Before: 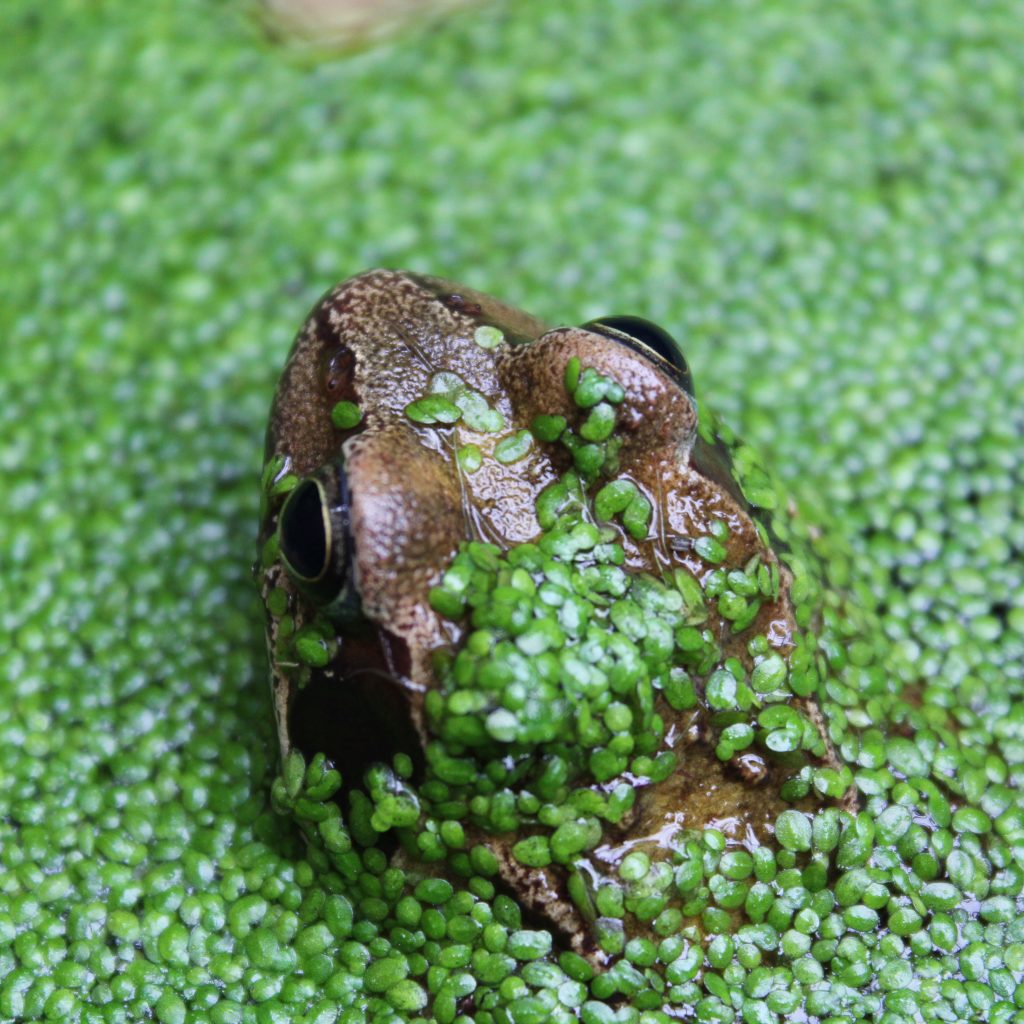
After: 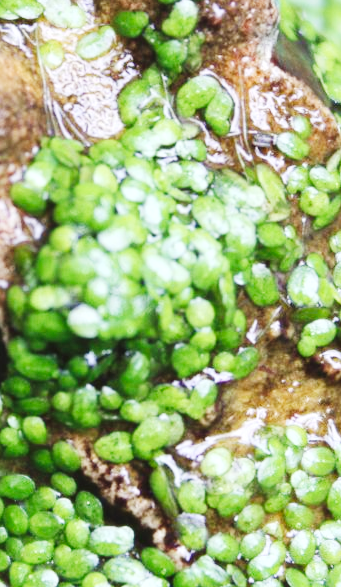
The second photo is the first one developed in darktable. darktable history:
tone curve: curves: ch0 [(0, 0.006) (0.184, 0.172) (0.405, 0.46) (0.456, 0.528) (0.634, 0.728) (0.877, 0.89) (0.984, 0.935)]; ch1 [(0, 0) (0.443, 0.43) (0.492, 0.495) (0.566, 0.582) (0.595, 0.606) (0.608, 0.609) (0.65, 0.677) (1, 1)]; ch2 [(0, 0) (0.33, 0.301) (0.421, 0.443) (0.447, 0.489) (0.492, 0.495) (0.537, 0.583) (0.586, 0.591) (0.663, 0.686) (1, 1)], preserve colors none
exposure: black level correction -0.001, exposure 1.111 EV, compensate exposure bias true, compensate highlight preservation false
crop: left 40.902%, top 39.505%, right 25.732%, bottom 3.124%
